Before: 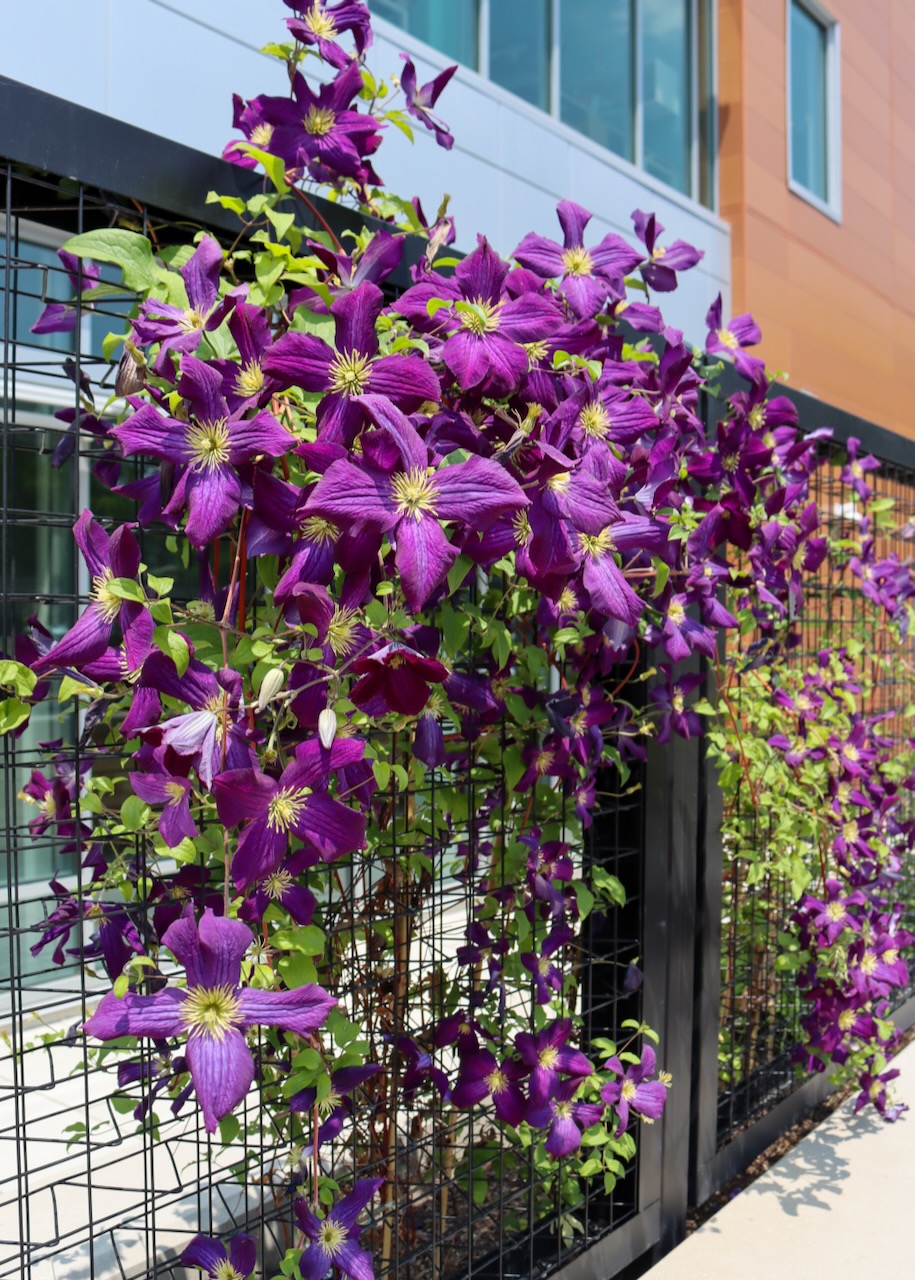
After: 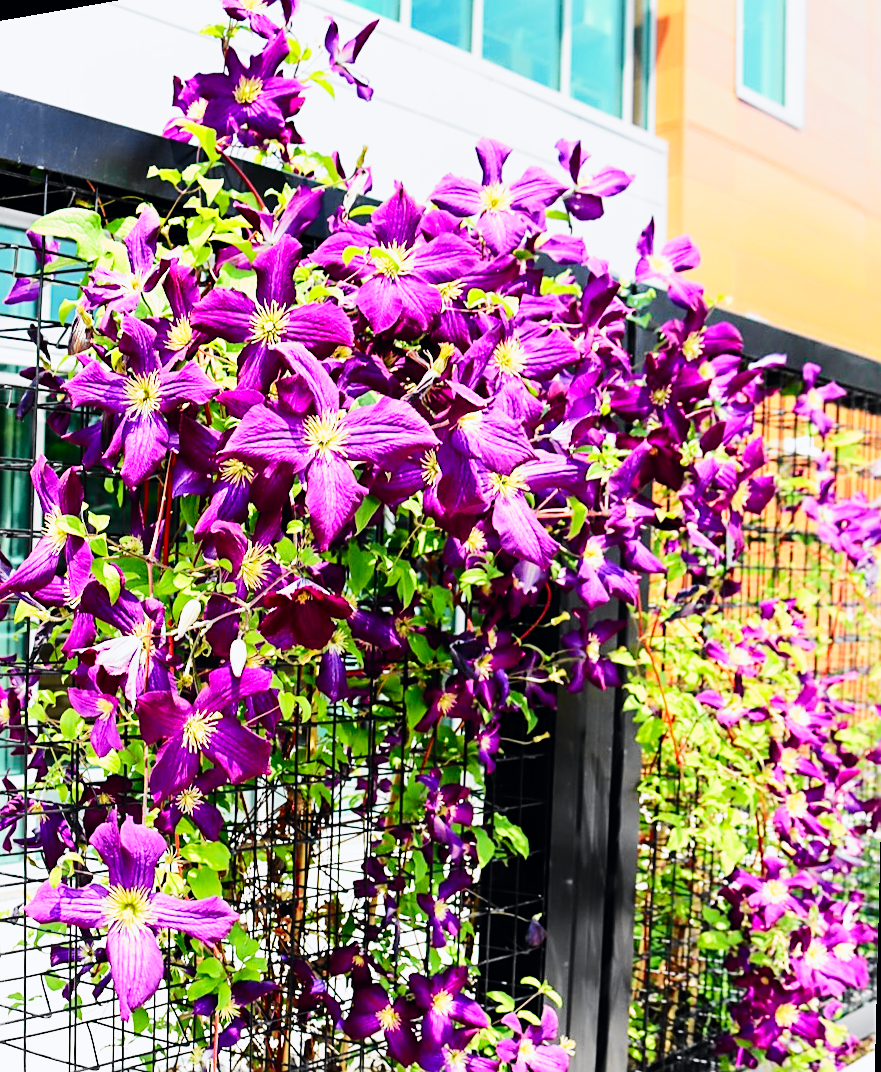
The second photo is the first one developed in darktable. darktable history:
tone curve: curves: ch0 [(0, 0) (0.071, 0.047) (0.266, 0.26) (0.483, 0.554) (0.753, 0.811) (1, 0.983)]; ch1 [(0, 0) (0.346, 0.307) (0.408, 0.369) (0.463, 0.443) (0.482, 0.493) (0.502, 0.5) (0.517, 0.502) (0.55, 0.548) (0.597, 0.624) (0.651, 0.698) (1, 1)]; ch2 [(0, 0) (0.346, 0.34) (0.434, 0.46) (0.485, 0.494) (0.5, 0.494) (0.517, 0.506) (0.535, 0.529) (0.583, 0.611) (0.625, 0.666) (1, 1)], color space Lab, independent channels, preserve colors none
crop and rotate: left 2.536%, right 1.107%, bottom 2.246%
sharpen: on, module defaults
base curve: curves: ch0 [(0, 0) (0.007, 0.004) (0.027, 0.03) (0.046, 0.07) (0.207, 0.54) (0.442, 0.872) (0.673, 0.972) (1, 1)], preserve colors none
rotate and perspective: rotation 1.69°, lens shift (vertical) -0.023, lens shift (horizontal) -0.291, crop left 0.025, crop right 0.988, crop top 0.092, crop bottom 0.842
